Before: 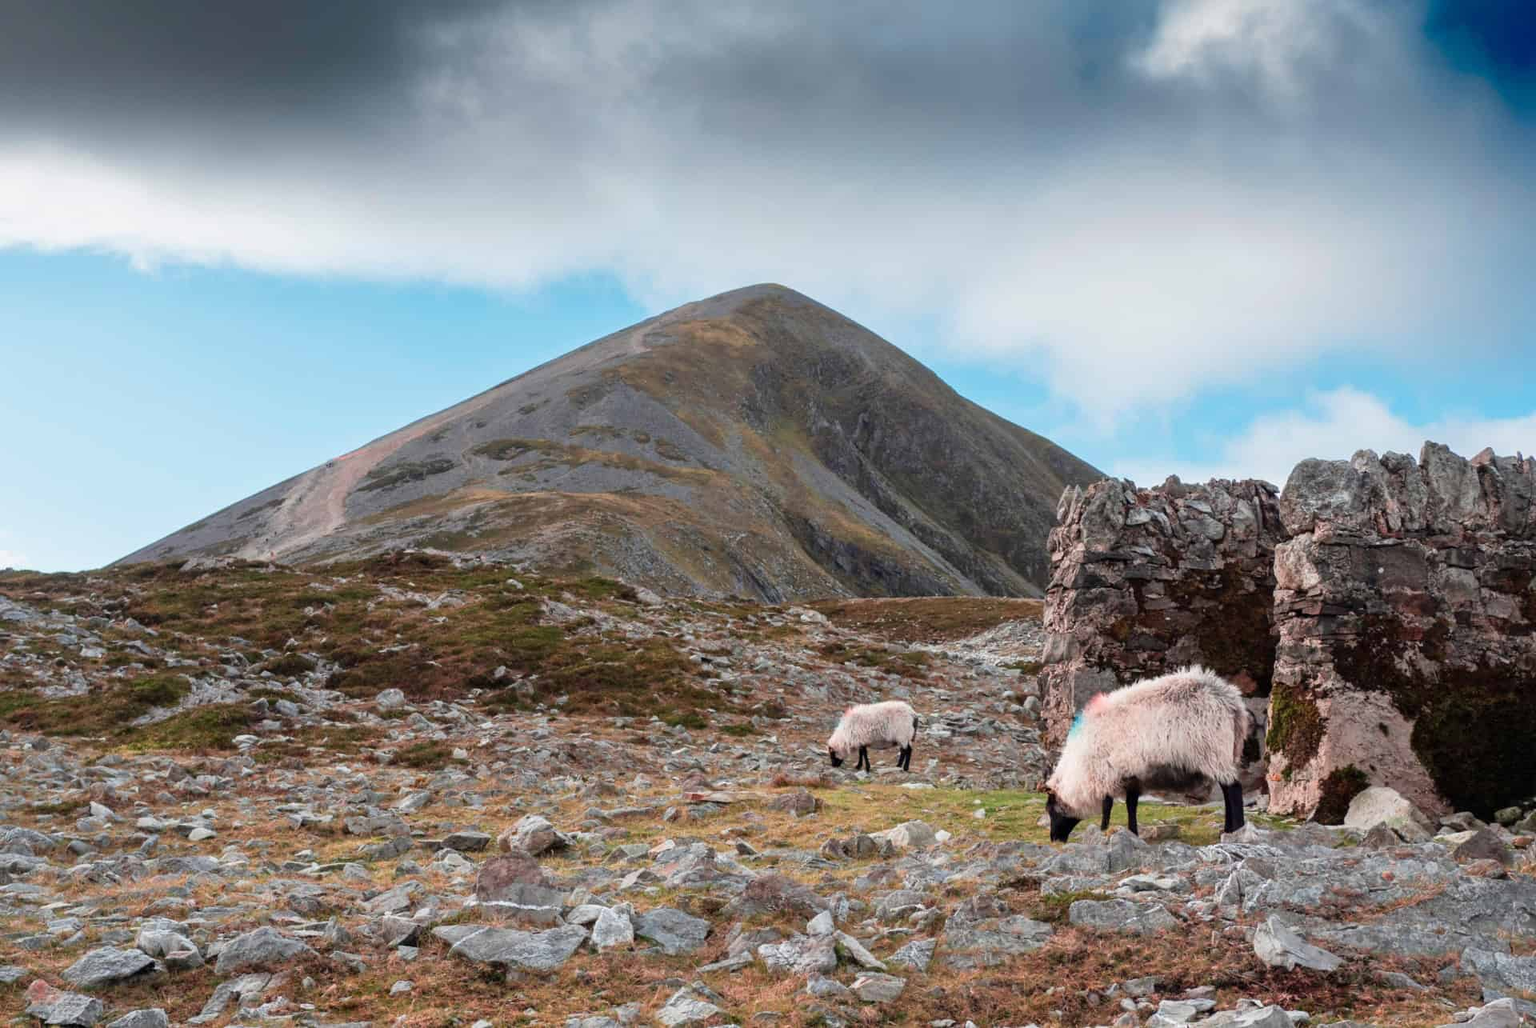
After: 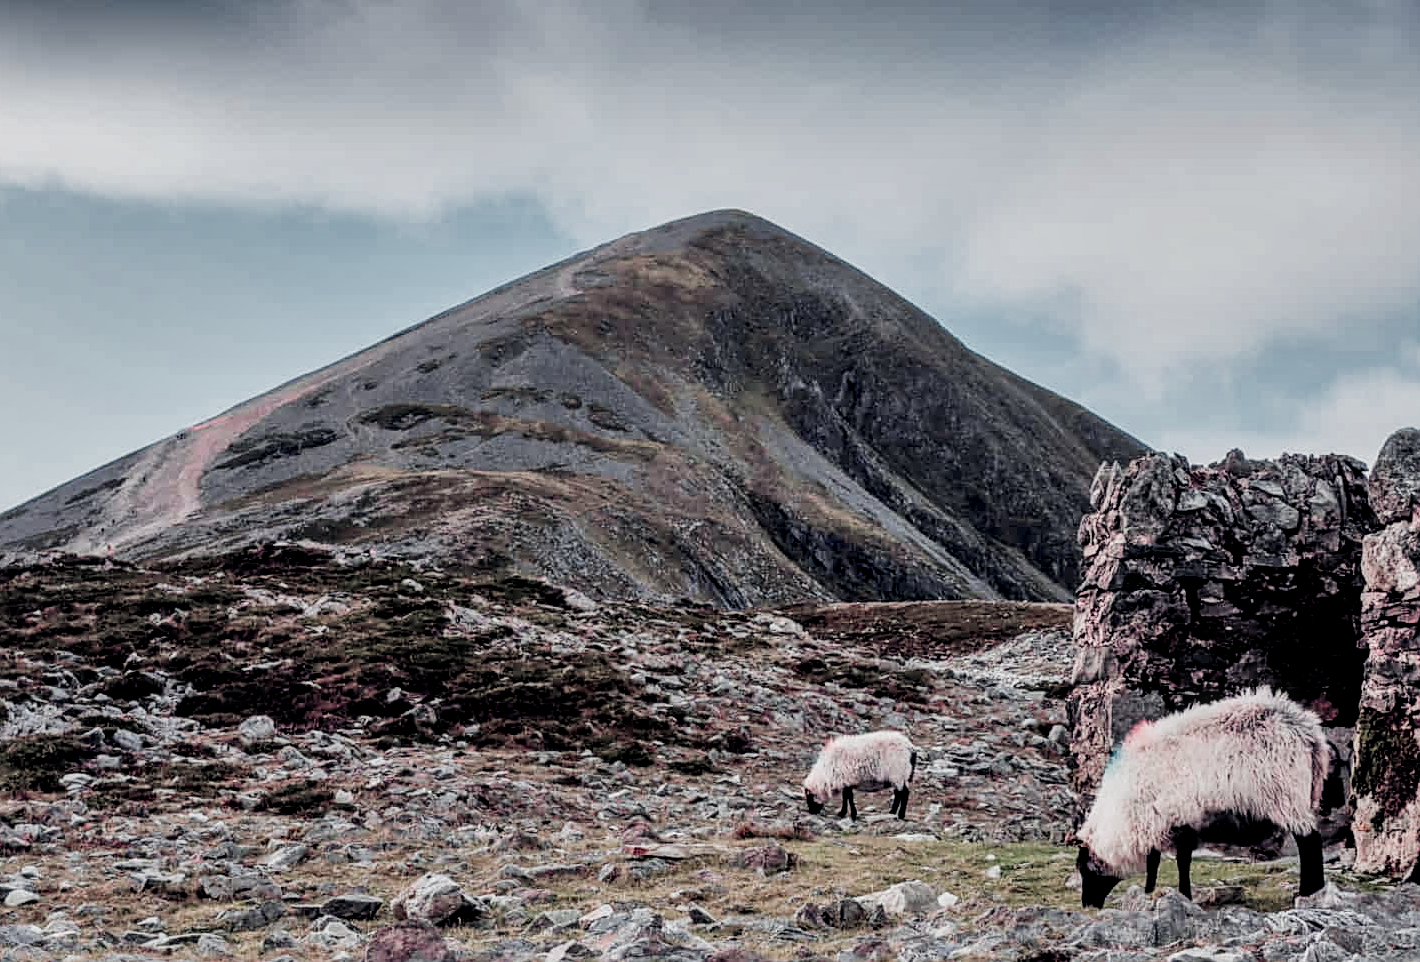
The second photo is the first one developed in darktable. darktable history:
color zones: curves: ch0 [(0, 0.6) (0.129, 0.508) (0.193, 0.483) (0.429, 0.5) (0.571, 0.5) (0.714, 0.5) (0.857, 0.5) (1, 0.6)]; ch1 [(0, 0.481) (0.112, 0.245) (0.213, 0.223) (0.429, 0.233) (0.571, 0.231) (0.683, 0.242) (0.857, 0.296) (1, 0.481)]
filmic rgb: black relative exposure -5.06 EV, white relative exposure 4 EV, hardness 2.88, contrast 1.299, highlights saturation mix -9.29%, add noise in highlights 0.001, color science v3 (2019), use custom middle-gray values true, contrast in highlights soft
local contrast: detail 130%
color balance rgb: global offset › chroma 0.249%, global offset › hue 255.81°, perceptual saturation grading › global saturation 35.016%, perceptual saturation grading › highlights -29.846%, perceptual saturation grading › shadows 35.941%, perceptual brilliance grading › global brilliance 10.858%
sharpen: on, module defaults
crop and rotate: left 12.072%, top 11.345%, right 13.969%, bottom 13.764%
exposure: black level correction 0.011, exposure -0.476 EV, compensate highlight preservation false
shadows and highlights: soften with gaussian
